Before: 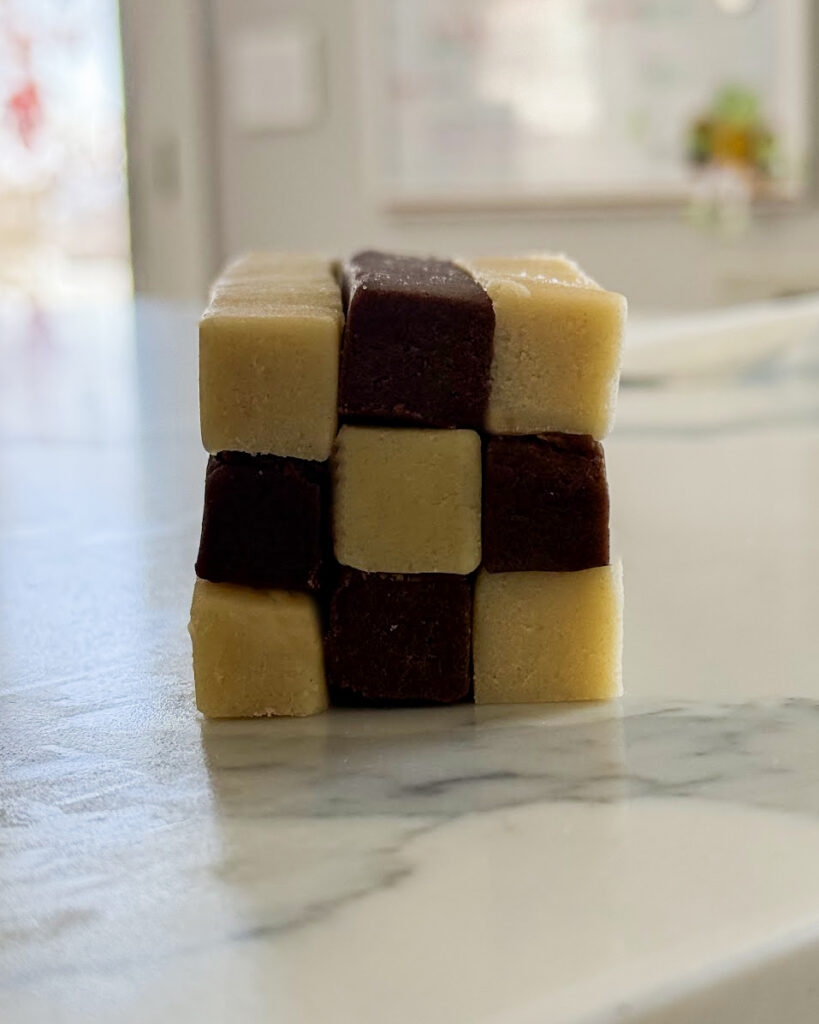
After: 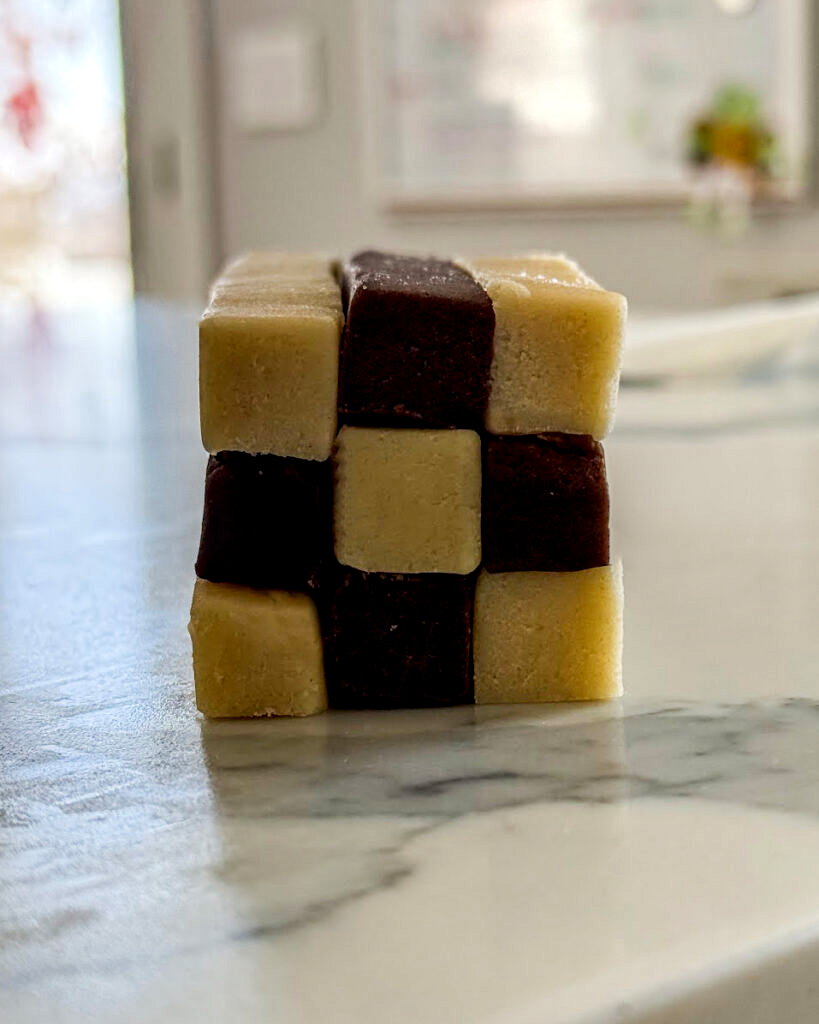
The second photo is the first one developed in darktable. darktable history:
local contrast: highlights 27%, detail 150%
